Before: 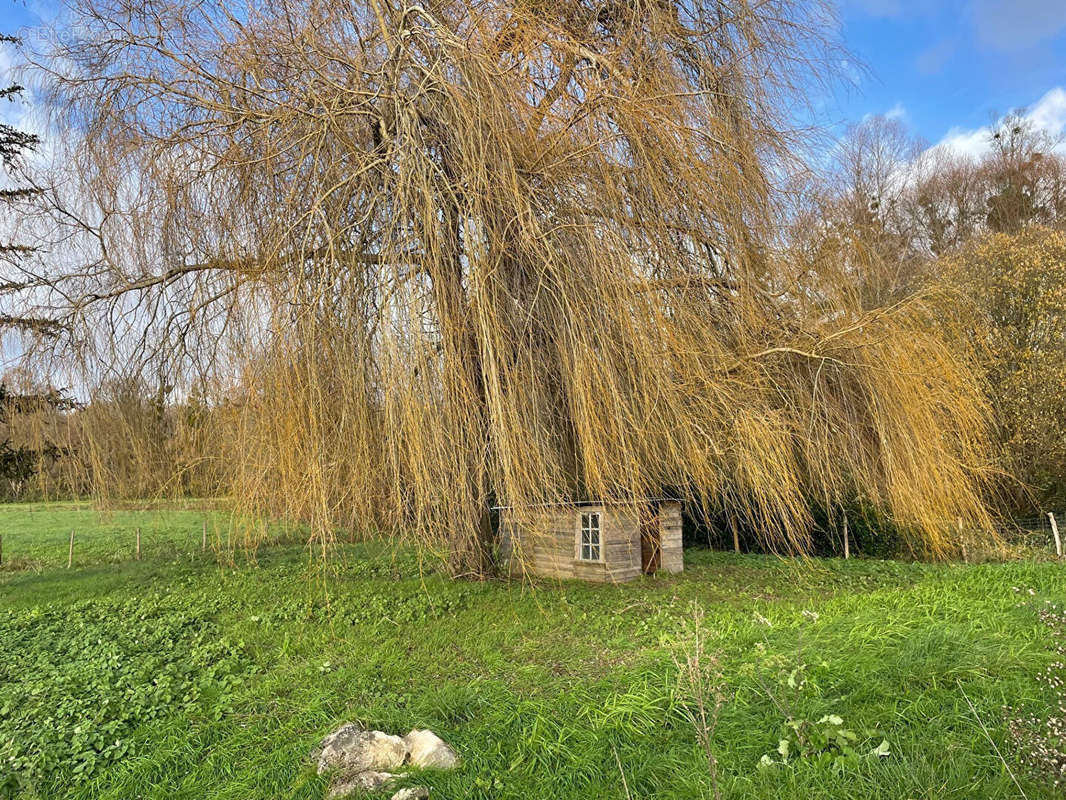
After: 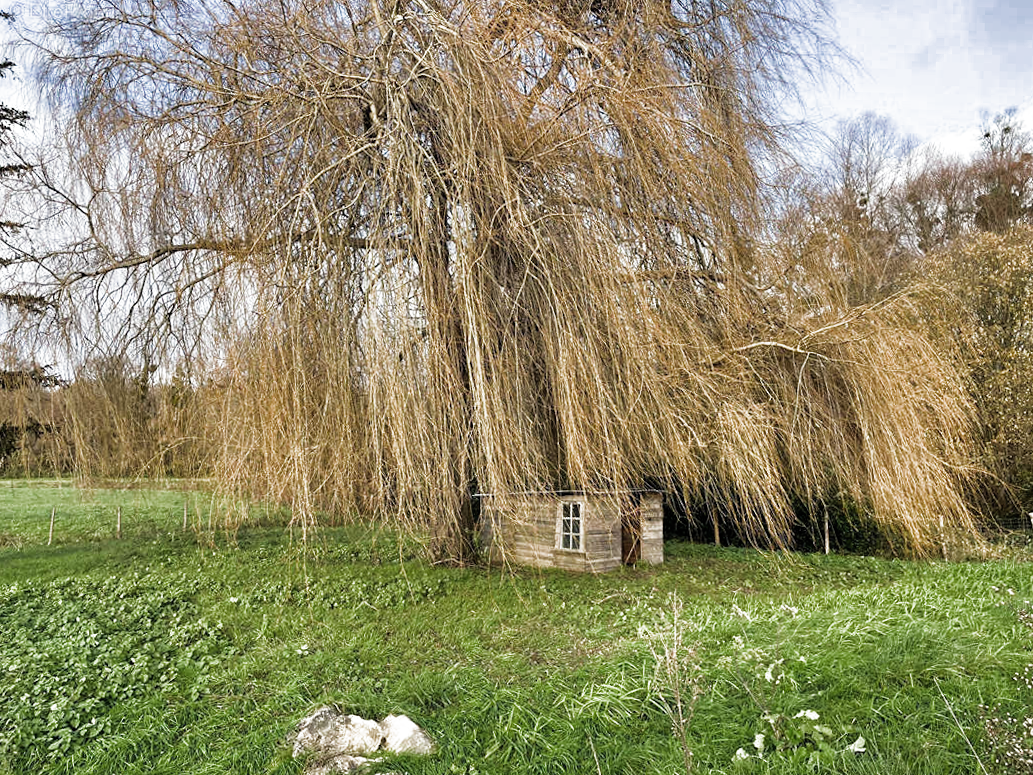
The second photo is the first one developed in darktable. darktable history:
filmic rgb: black relative exposure -9.11 EV, white relative exposure 2.31 EV, hardness 7.52, color science v4 (2020)
crop and rotate: angle -1.36°
